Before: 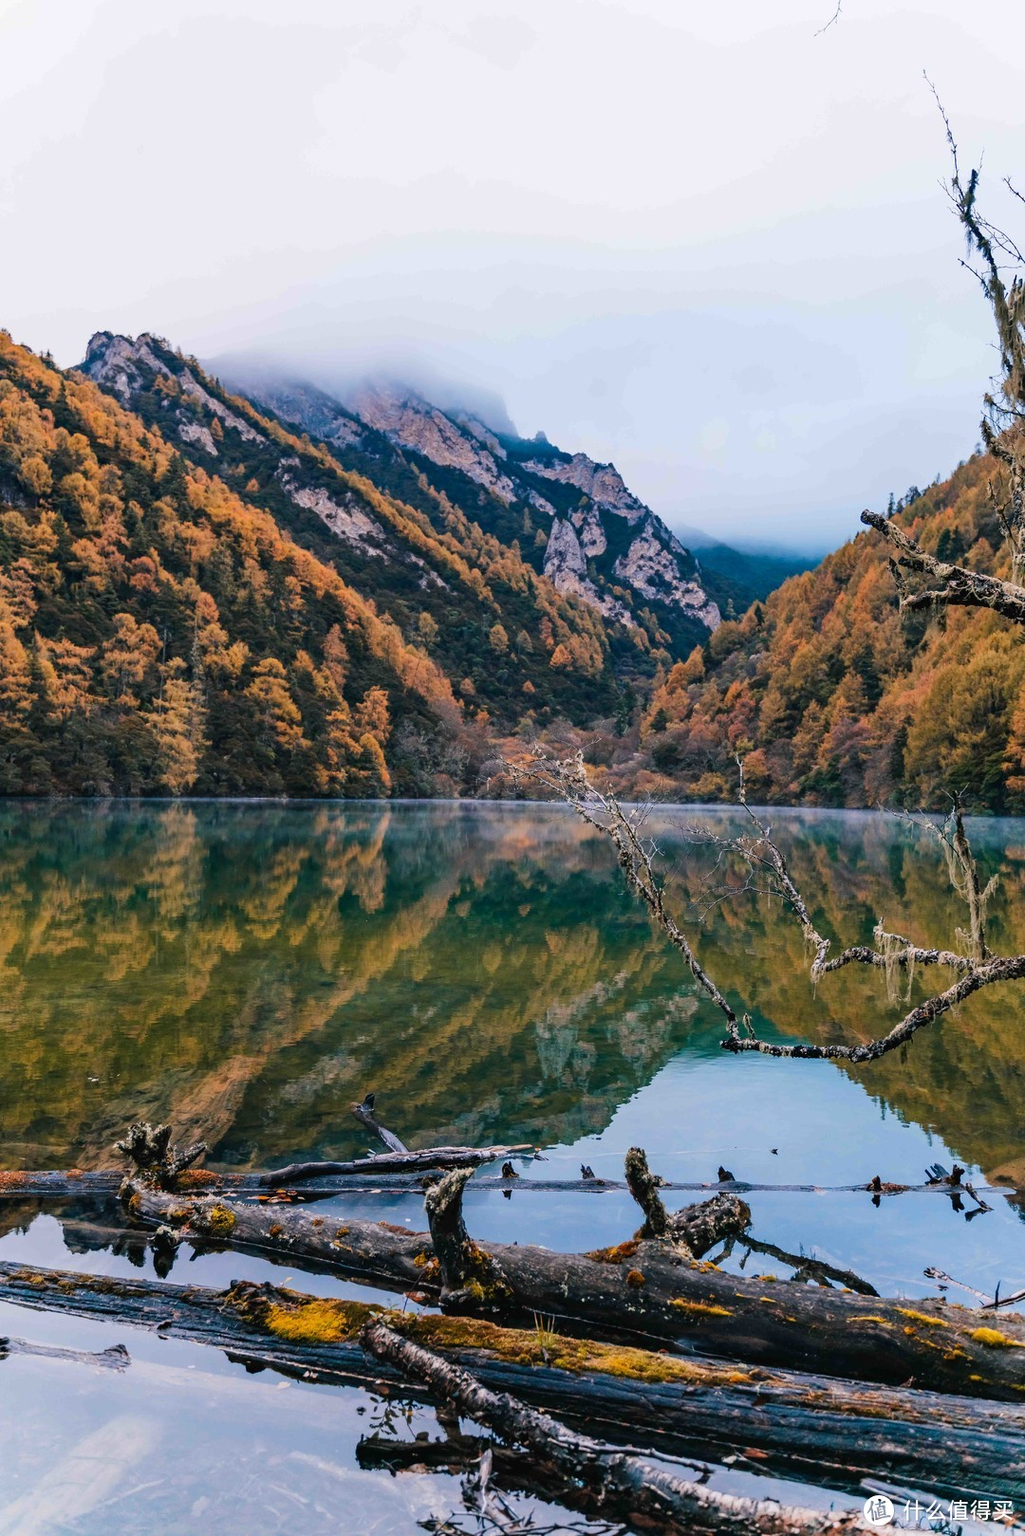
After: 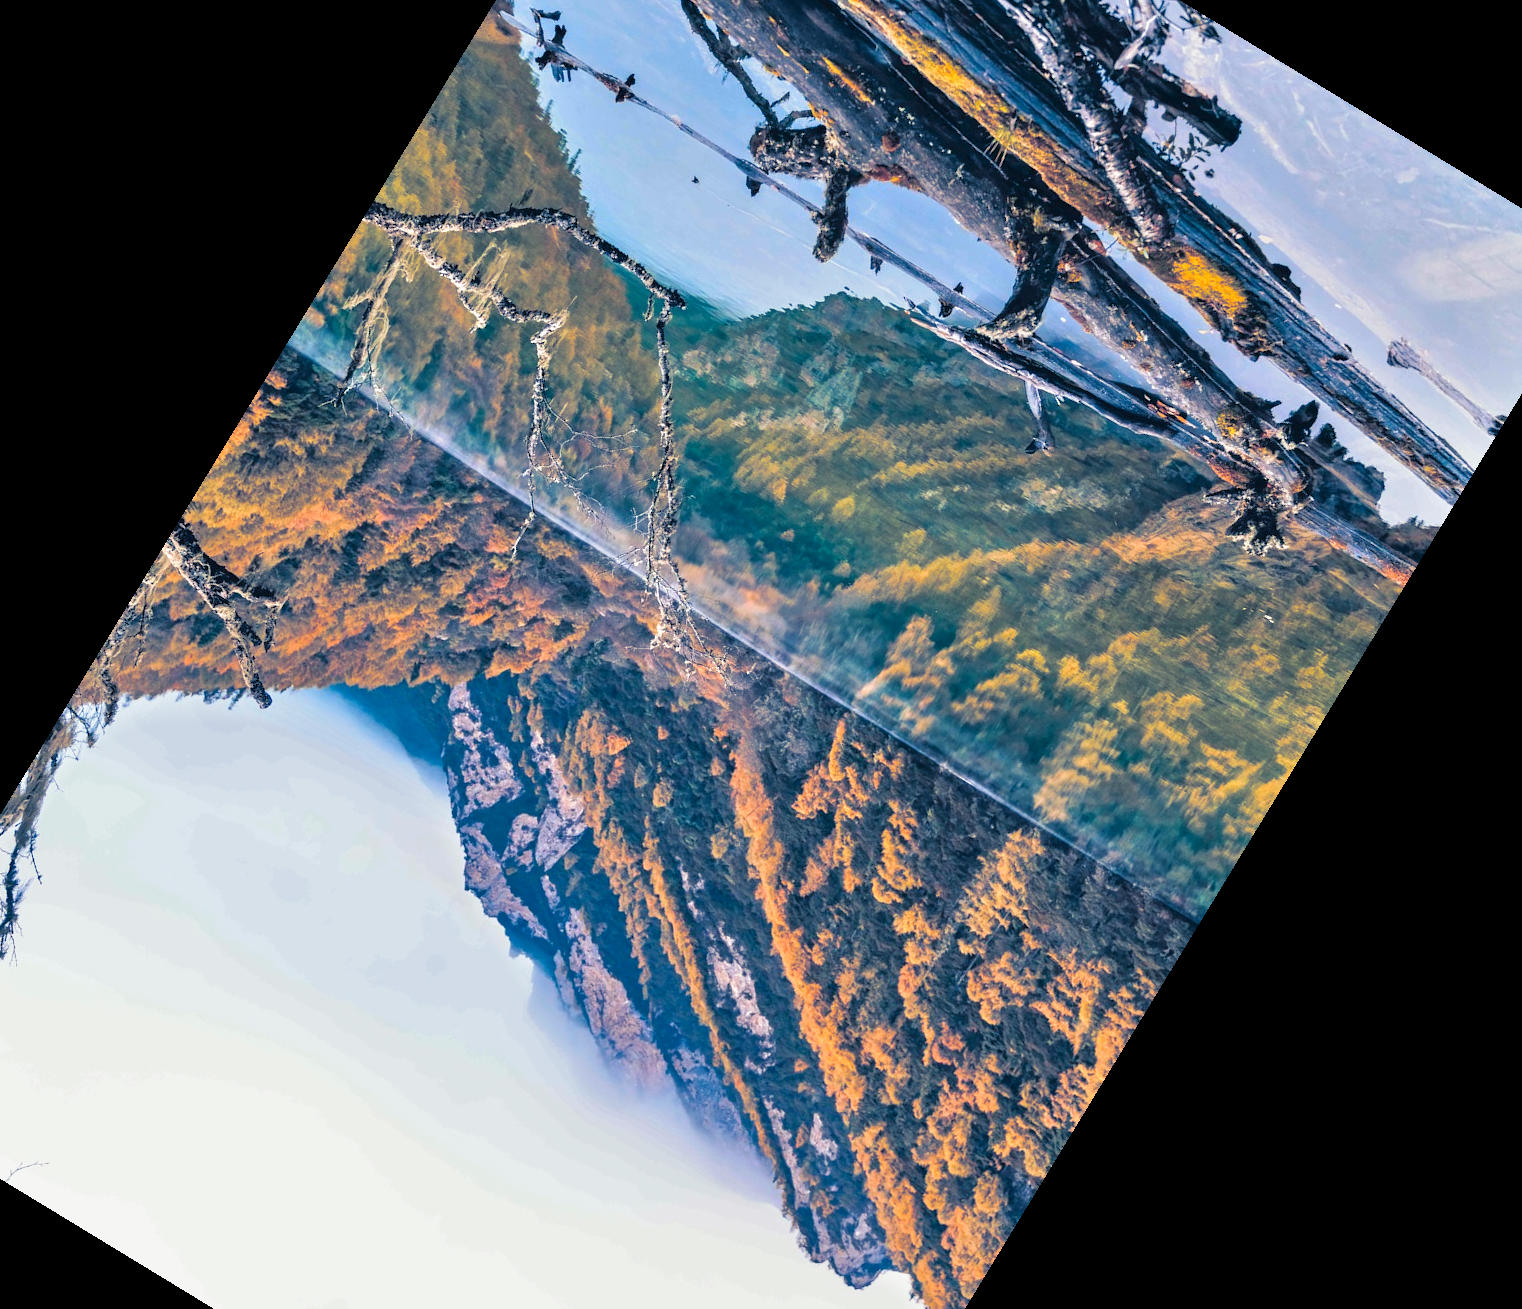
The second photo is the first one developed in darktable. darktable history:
split-toning: shadows › hue 226.8°, shadows › saturation 0.84
tone equalizer: -8 EV 2 EV, -7 EV 2 EV, -6 EV 2 EV, -5 EV 2 EV, -4 EV 2 EV, -3 EV 1.5 EV, -2 EV 1 EV, -1 EV 0.5 EV
crop and rotate: angle 148.68°, left 9.111%, top 15.603%, right 4.588%, bottom 17.041%
